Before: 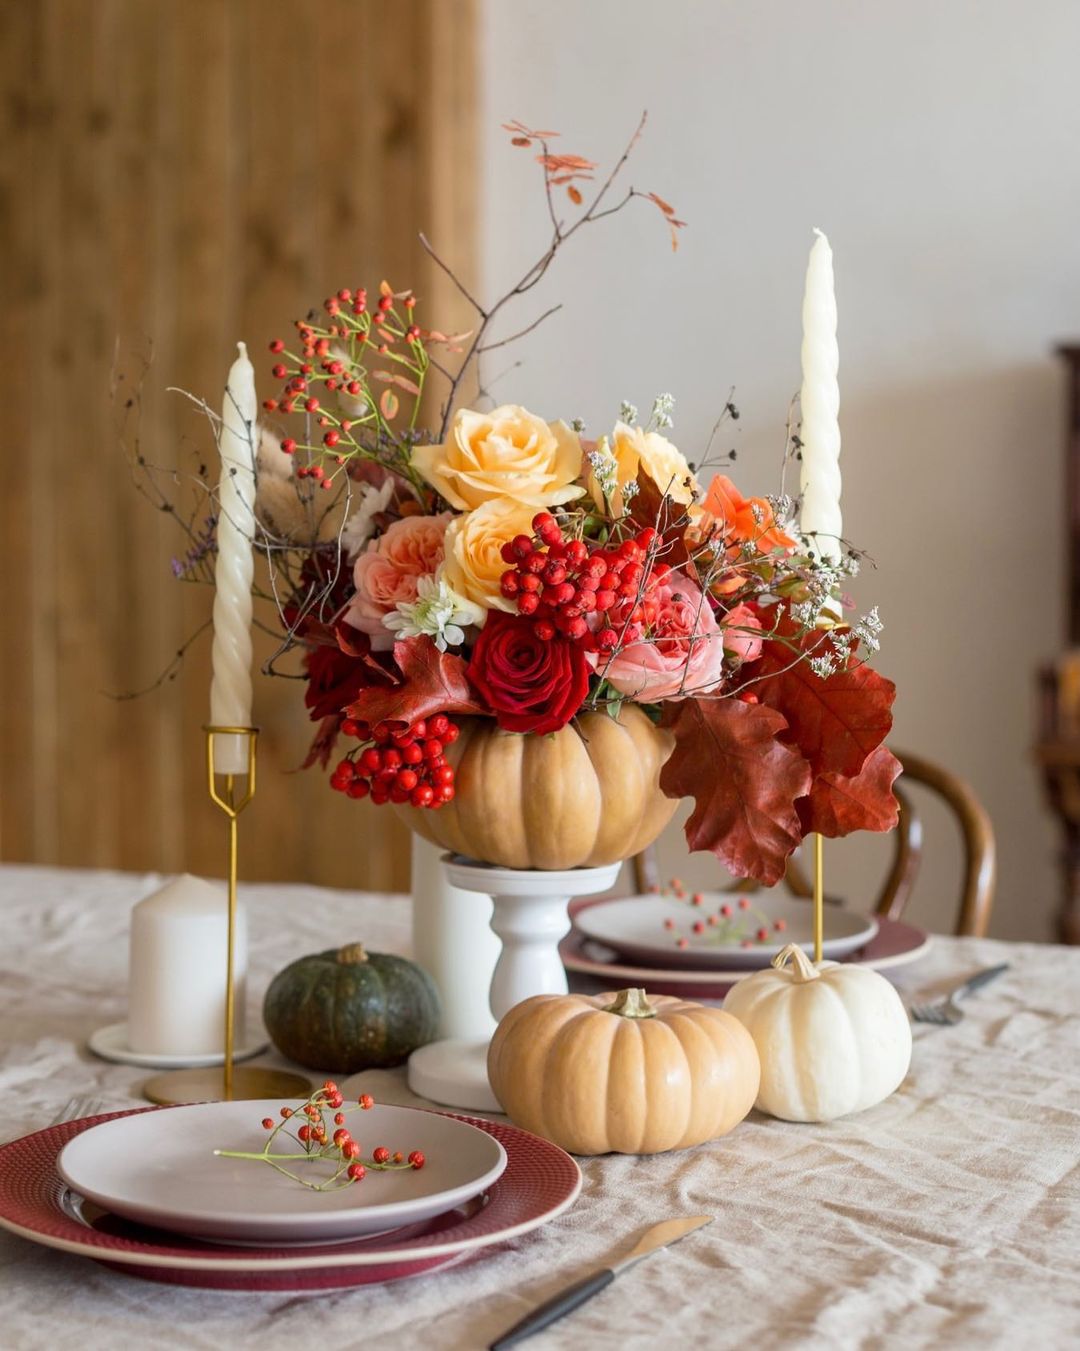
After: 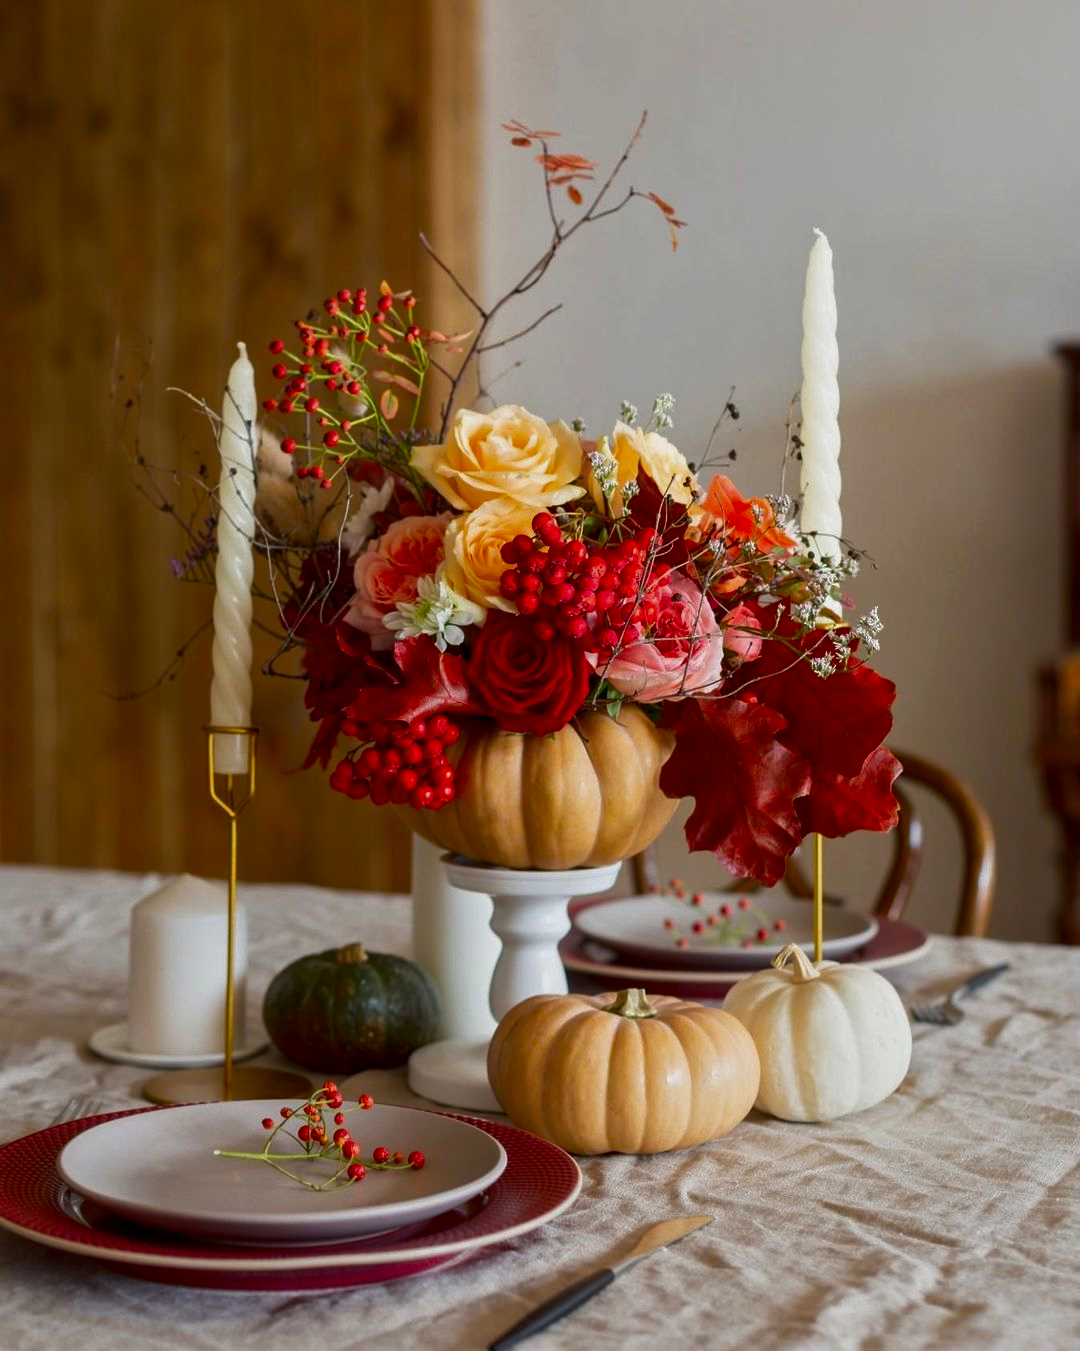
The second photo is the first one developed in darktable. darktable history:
tone equalizer: -8 EV -0.002 EV, -7 EV 0.005 EV, -6 EV -0.009 EV, -5 EV 0.011 EV, -4 EV -0.012 EV, -3 EV 0.007 EV, -2 EV -0.062 EV, -1 EV -0.293 EV, +0 EV -0.582 EV, smoothing diameter 2%, edges refinement/feathering 20, mask exposure compensation -1.57 EV, filter diffusion 5
contrast brightness saturation: brightness -0.25, saturation 0.2
